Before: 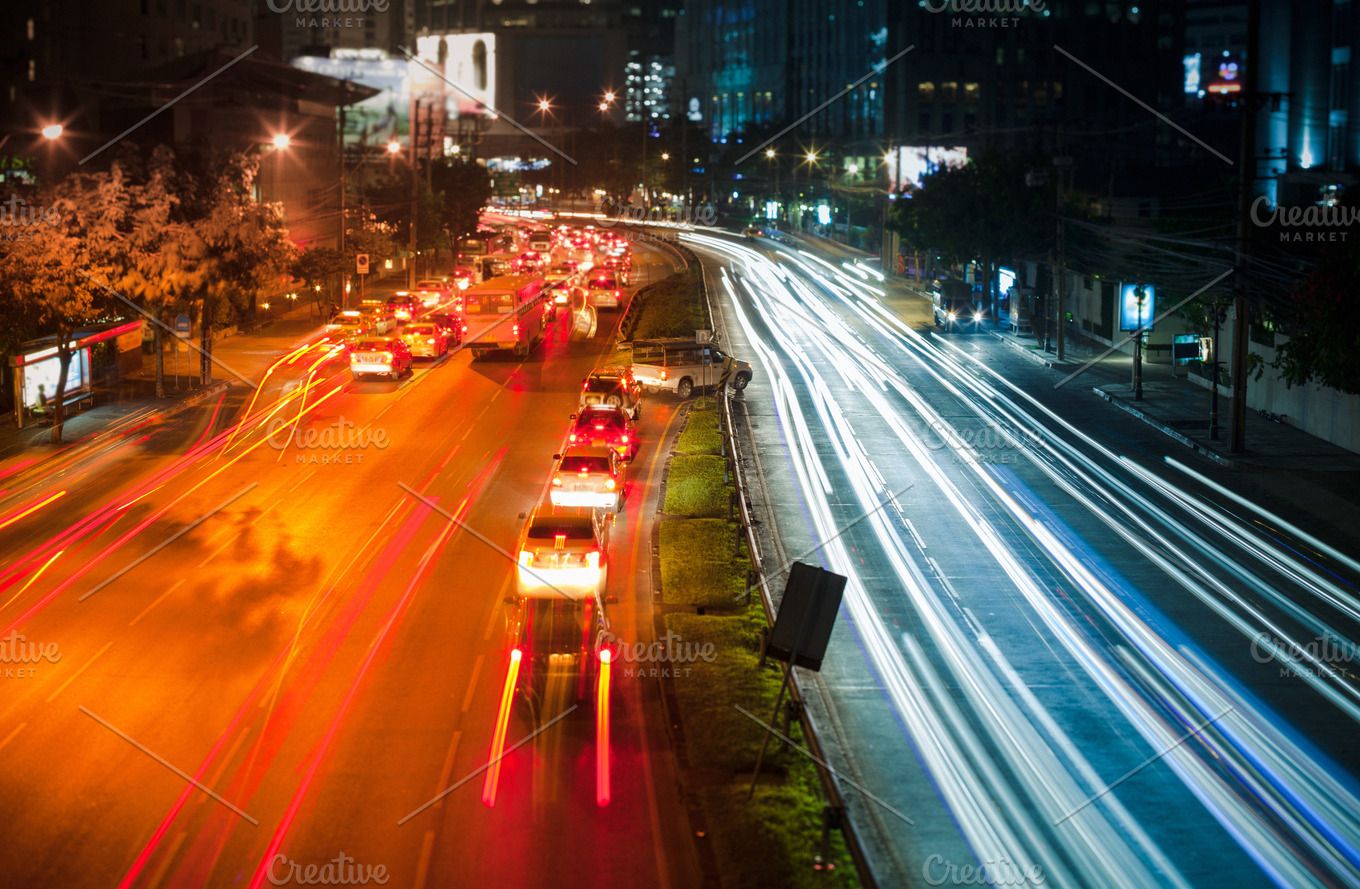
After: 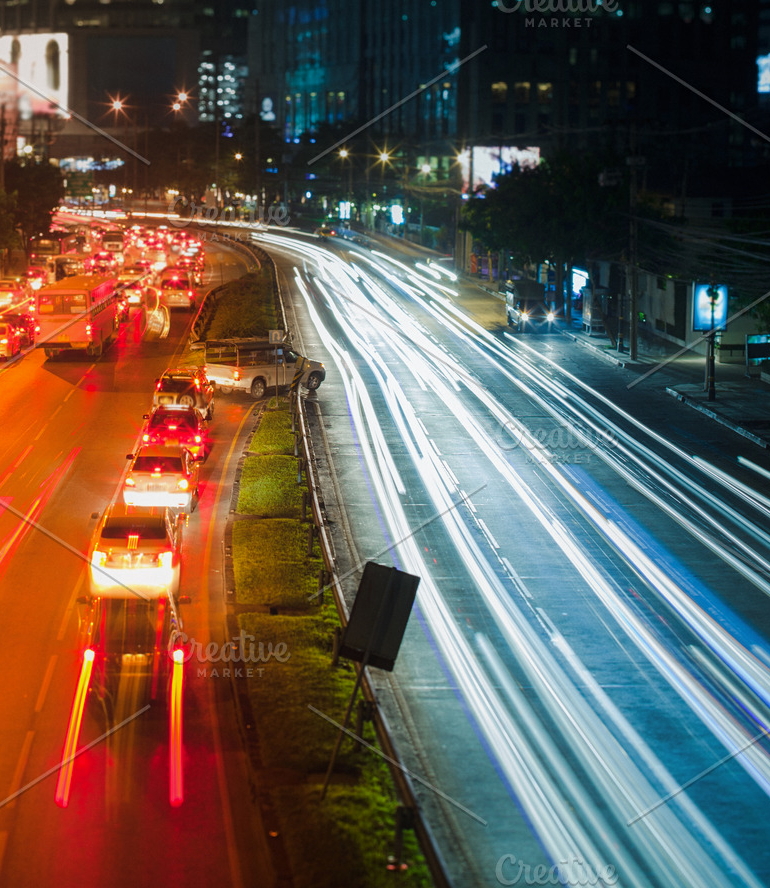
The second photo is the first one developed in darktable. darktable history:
crop: left 31.458%, top 0%, right 11.876%
contrast equalizer: y [[0.439, 0.44, 0.442, 0.457, 0.493, 0.498], [0.5 ×6], [0.5 ×6], [0 ×6], [0 ×6]], mix 0.59
